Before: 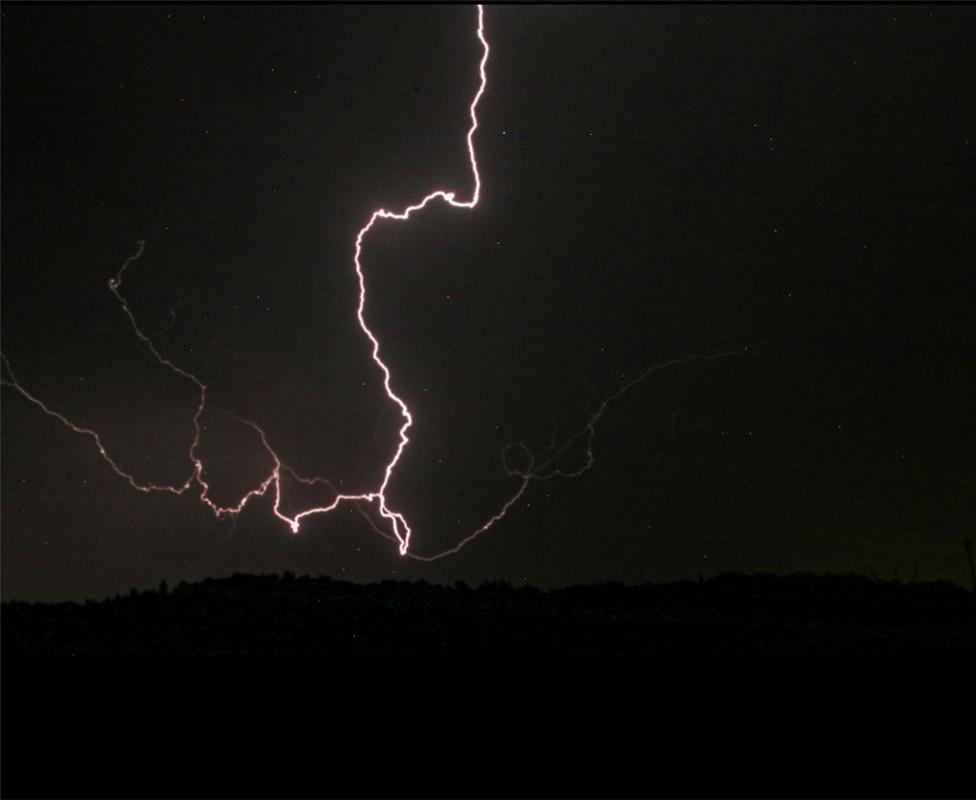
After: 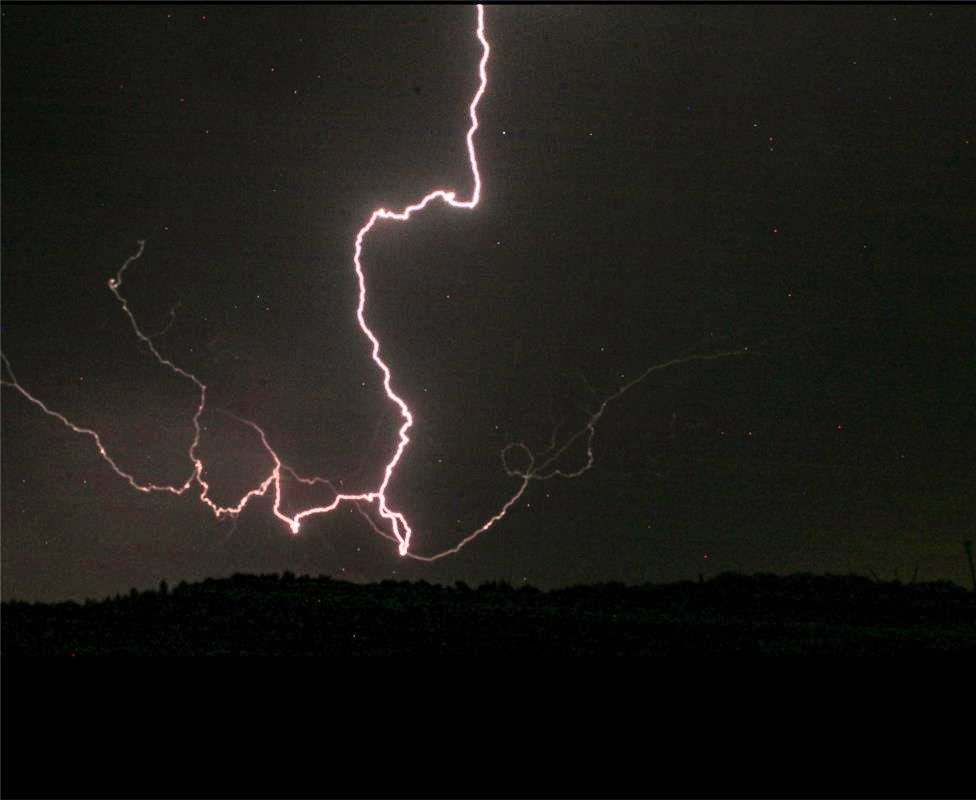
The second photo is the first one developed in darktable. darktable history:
exposure: exposure 0.014 EV, compensate highlight preservation false
shadows and highlights: soften with gaussian
